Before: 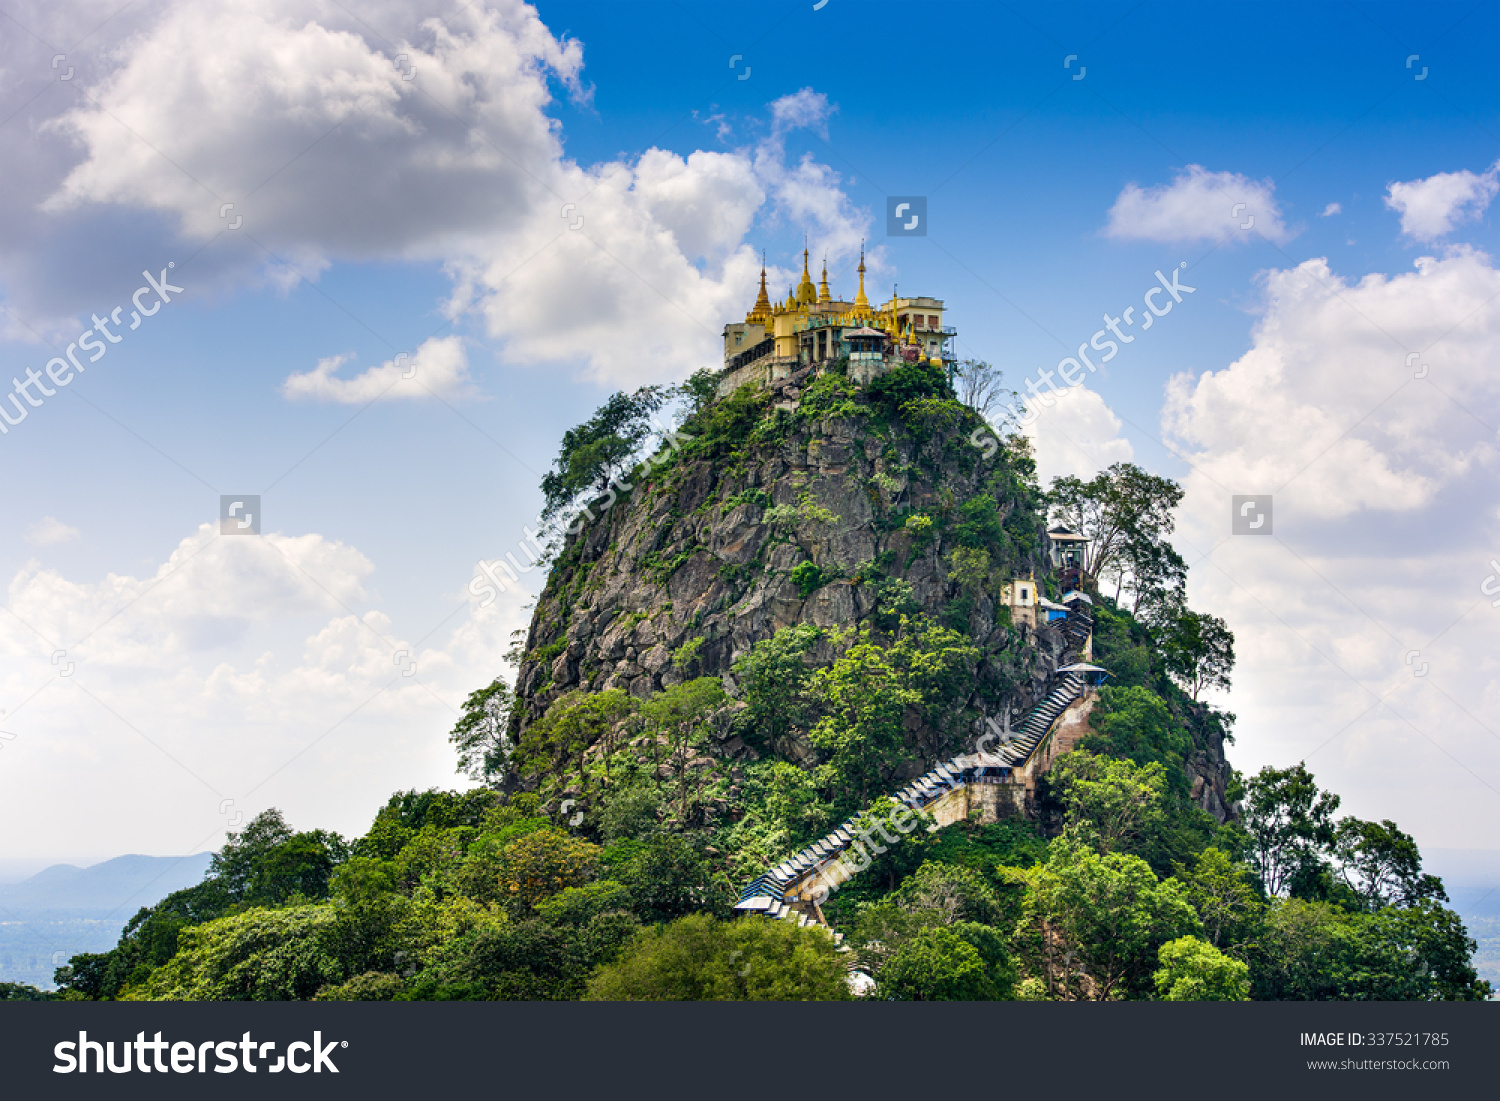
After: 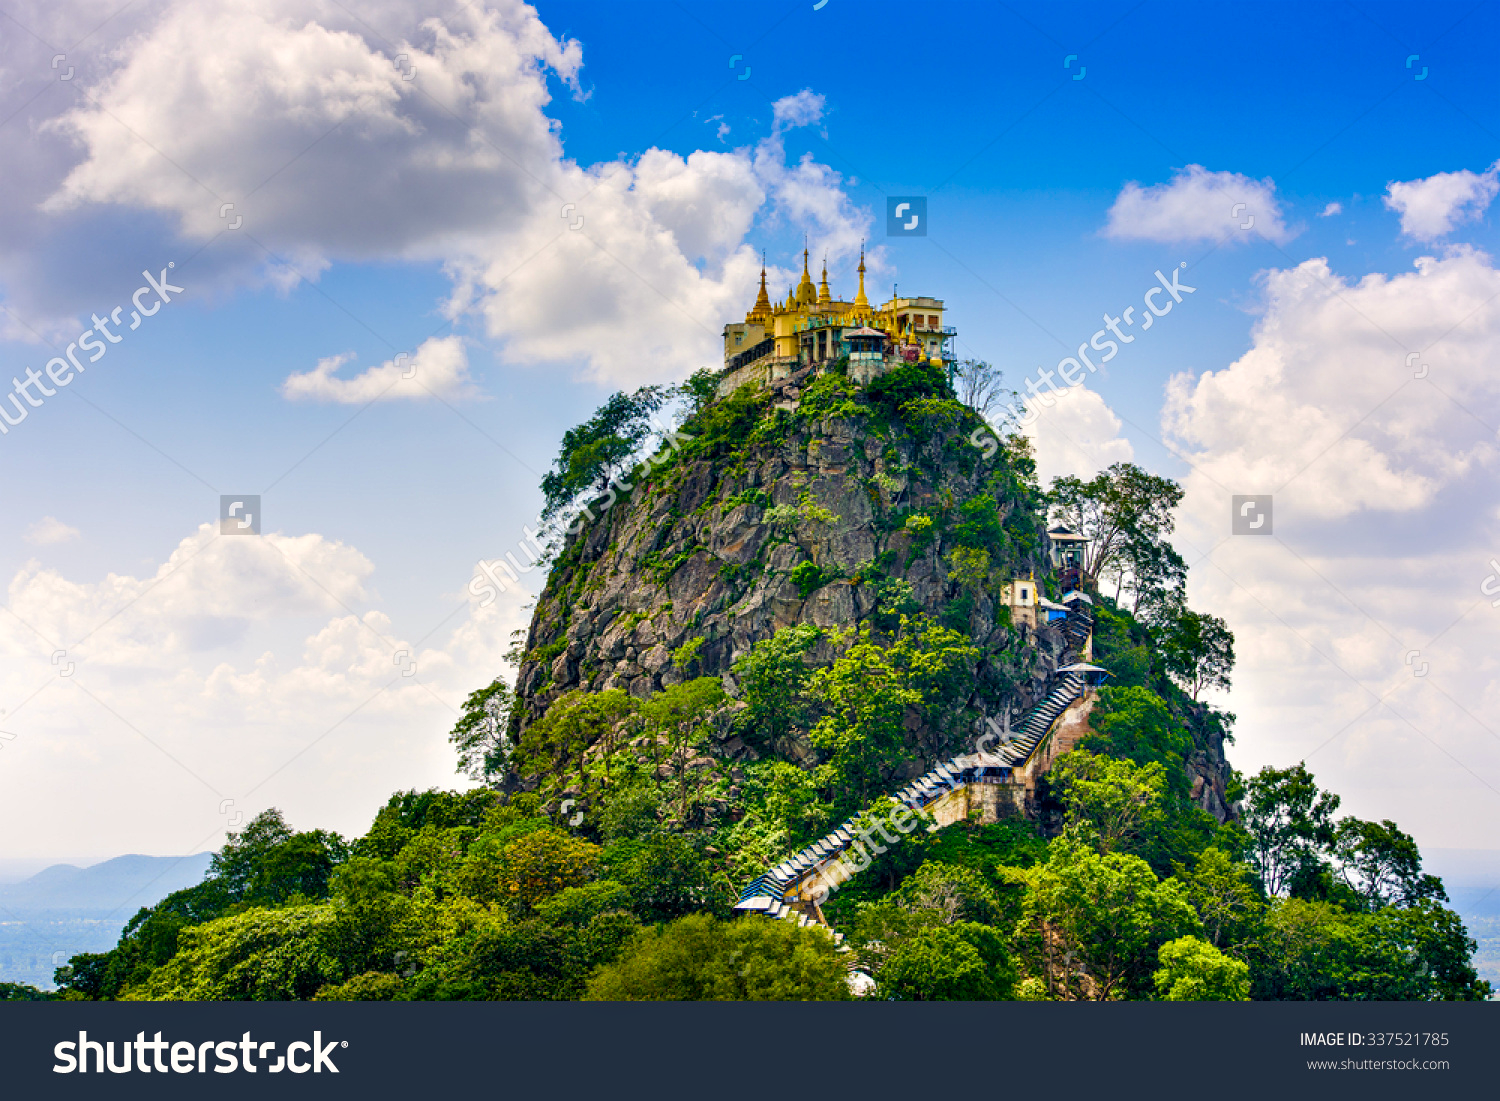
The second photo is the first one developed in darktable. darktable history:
color balance rgb: highlights gain › chroma 1.067%, highlights gain › hue 67.92°, perceptual saturation grading › global saturation 20%, perceptual saturation grading › highlights -24.783%, perceptual saturation grading › shadows 50.221%, global vibrance 33.411%
local contrast: mode bilateral grid, contrast 28, coarseness 17, detail 115%, midtone range 0.2
